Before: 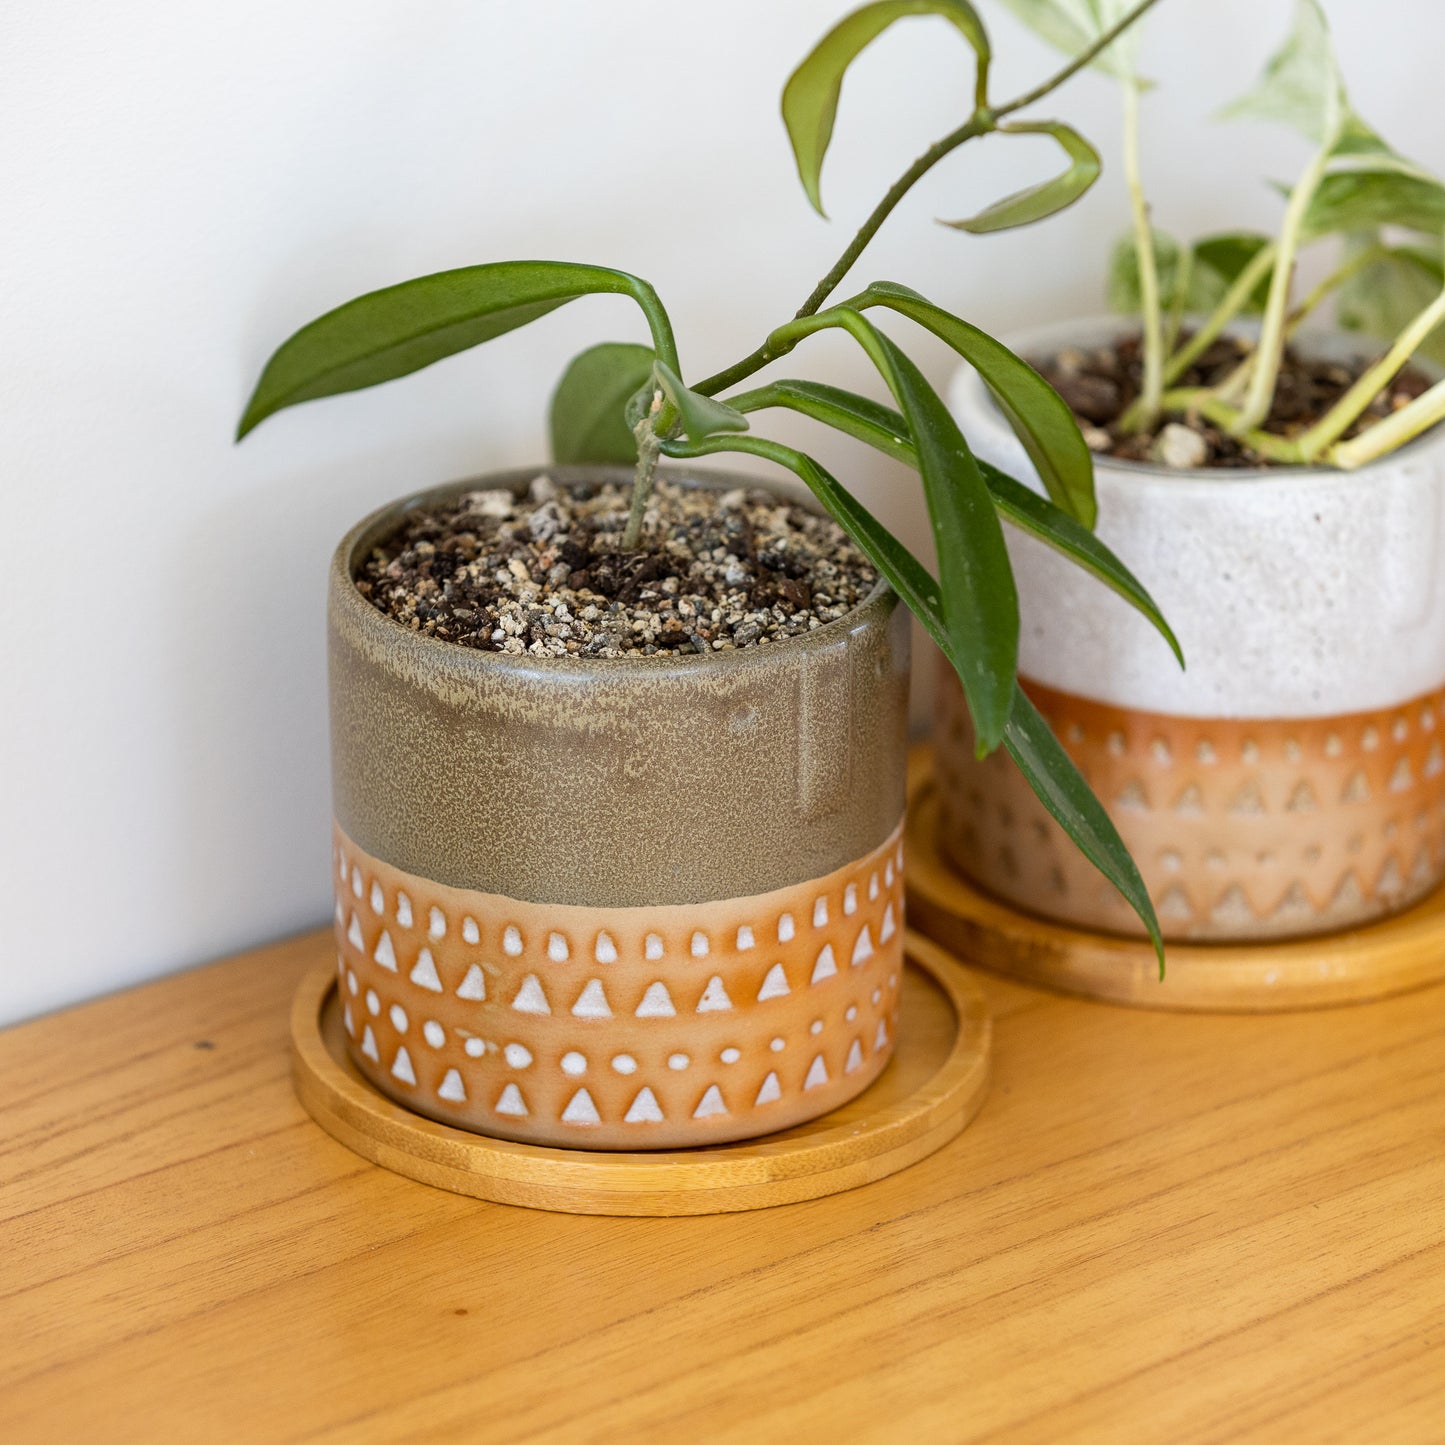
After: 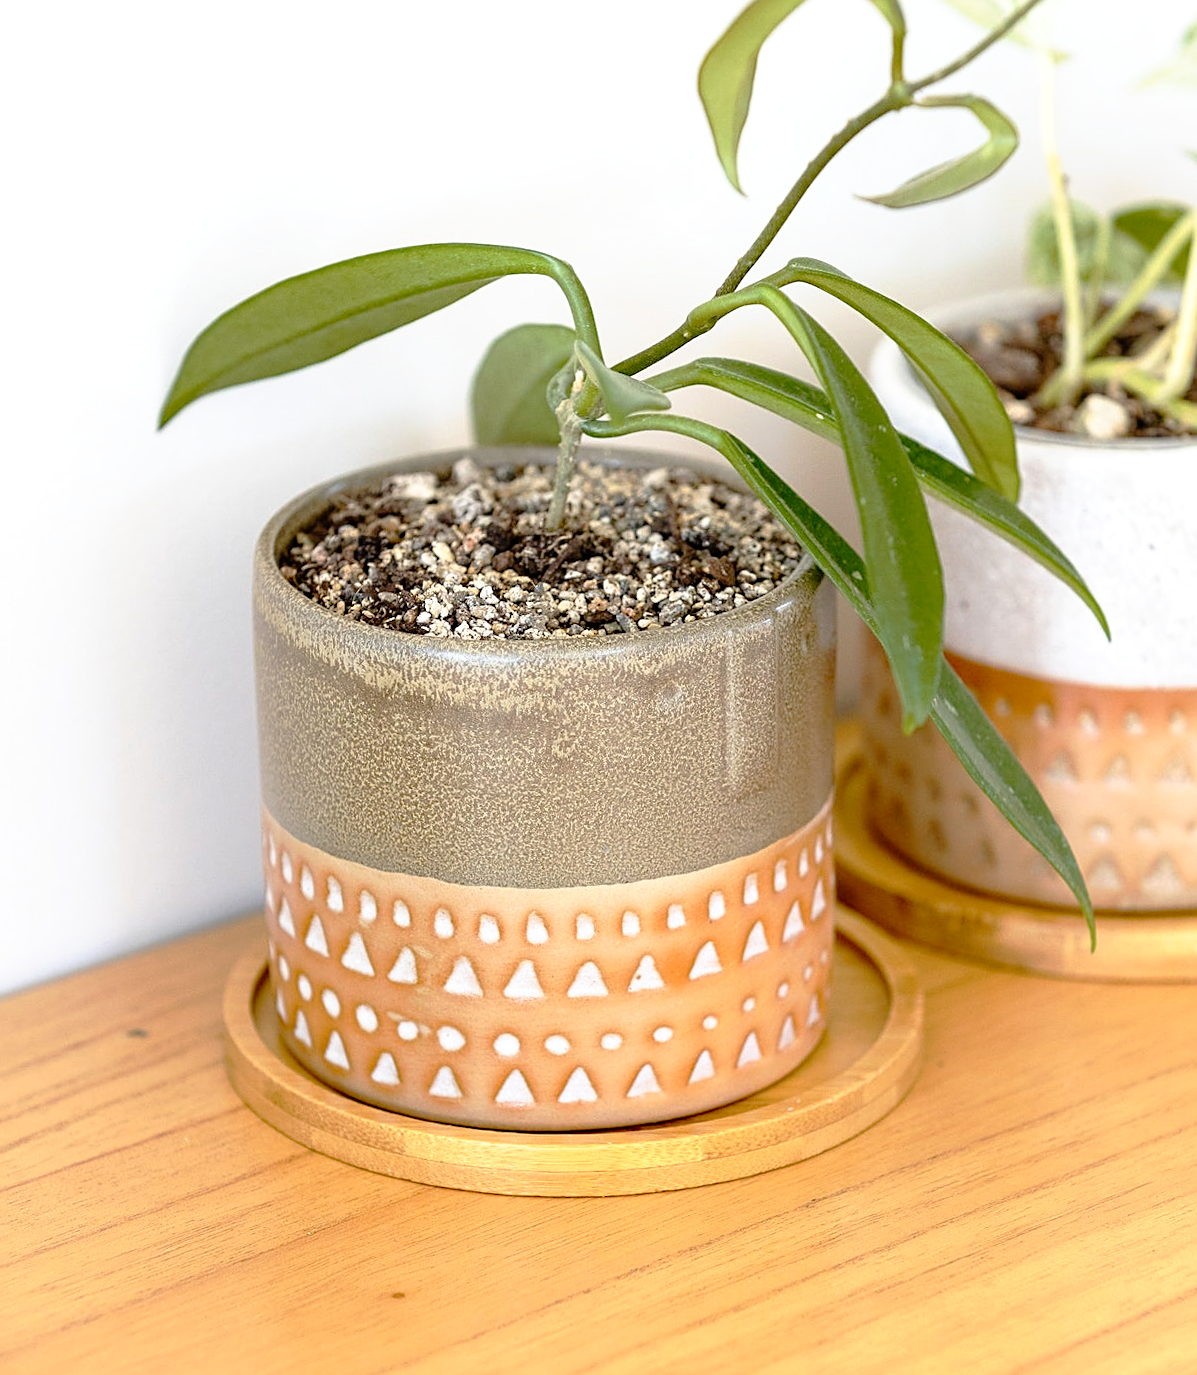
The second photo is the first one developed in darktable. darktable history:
exposure: exposure 0.4 EV, compensate highlight preservation false
tone curve: curves: ch0 [(0, 0) (0.003, 0.007) (0.011, 0.011) (0.025, 0.021) (0.044, 0.04) (0.069, 0.07) (0.1, 0.129) (0.136, 0.187) (0.177, 0.254) (0.224, 0.325) (0.277, 0.398) (0.335, 0.461) (0.399, 0.513) (0.468, 0.571) (0.543, 0.624) (0.623, 0.69) (0.709, 0.777) (0.801, 0.86) (0.898, 0.953) (1, 1)], preserve colors none
sharpen: on, module defaults
crop and rotate: angle 1°, left 4.281%, top 0.642%, right 11.383%, bottom 2.486%
